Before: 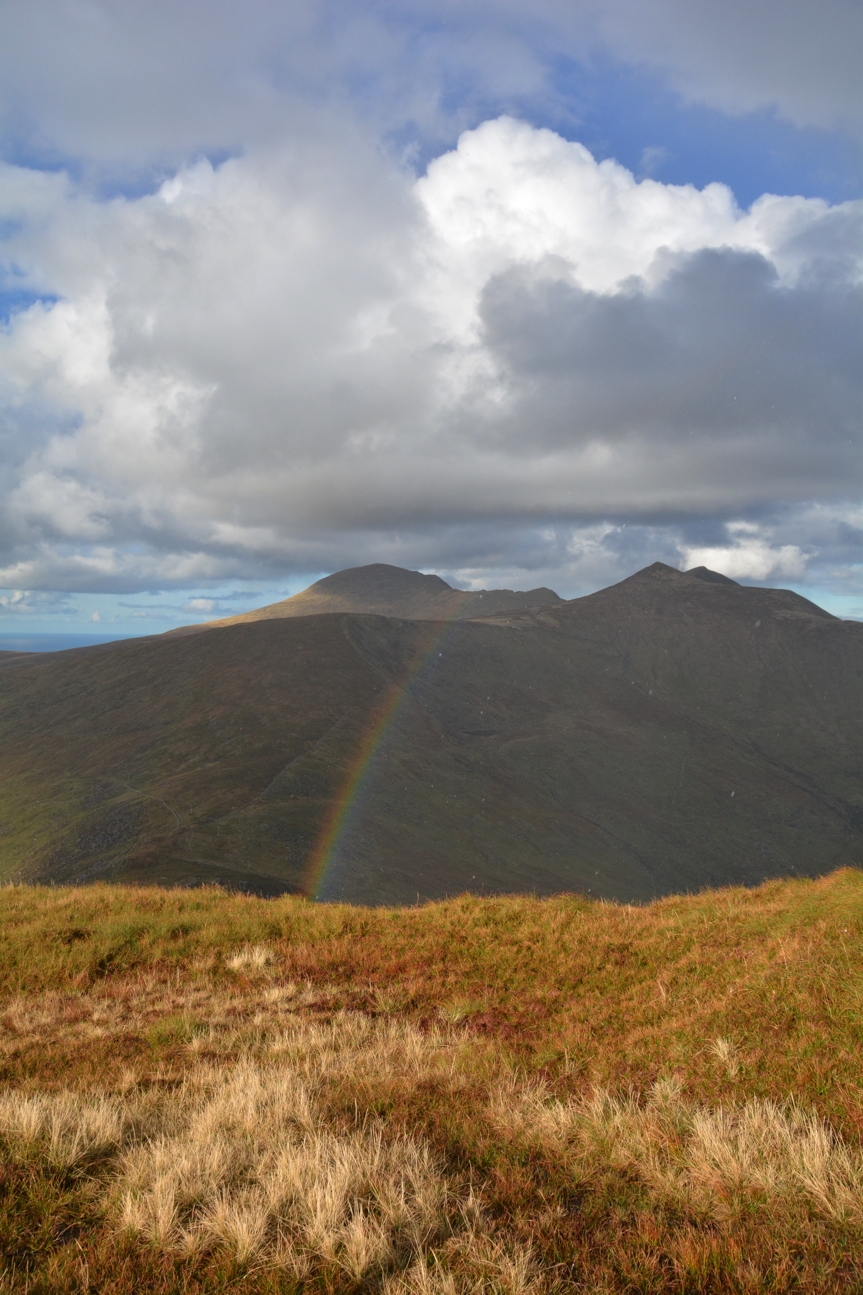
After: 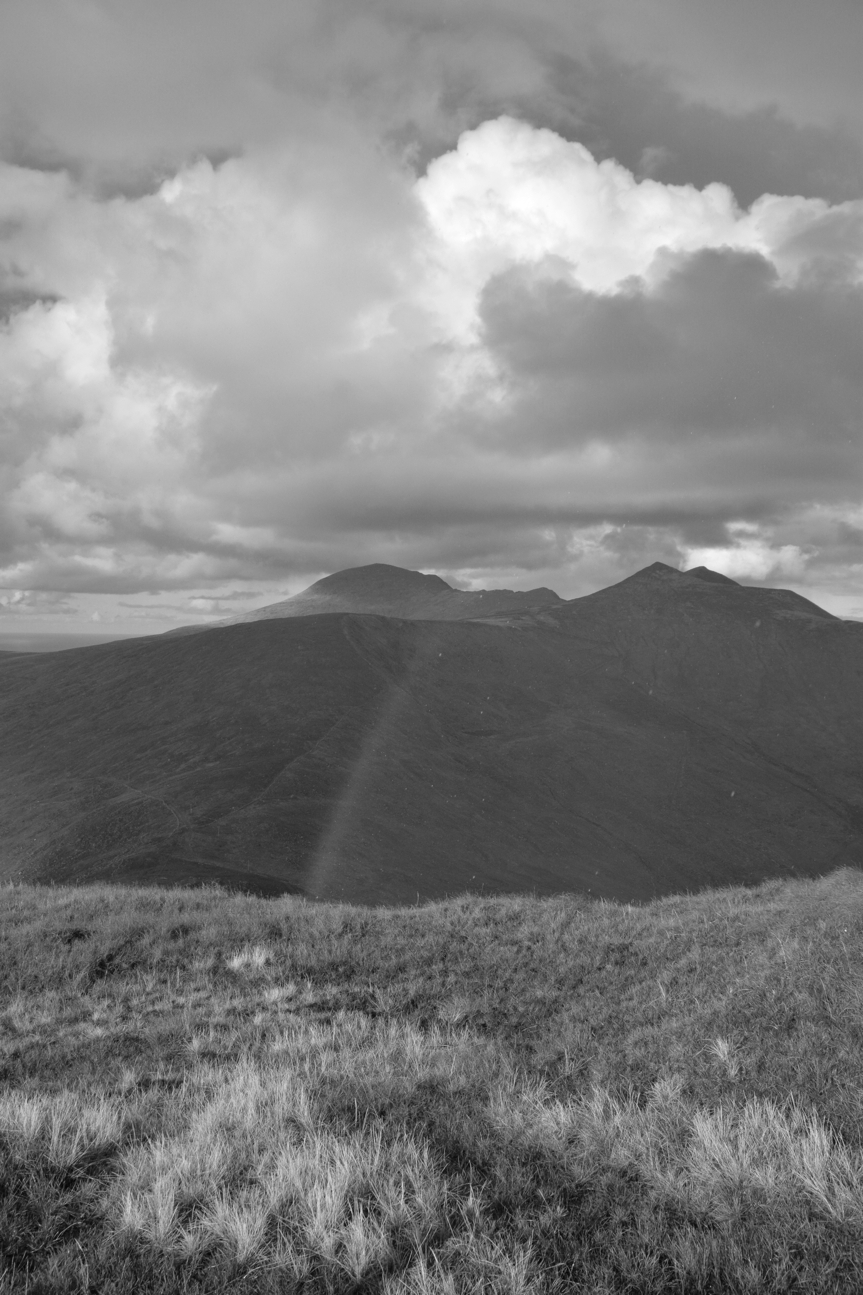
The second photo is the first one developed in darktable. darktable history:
color balance rgb: perceptual saturation grading › global saturation 100%
monochrome: on, module defaults
